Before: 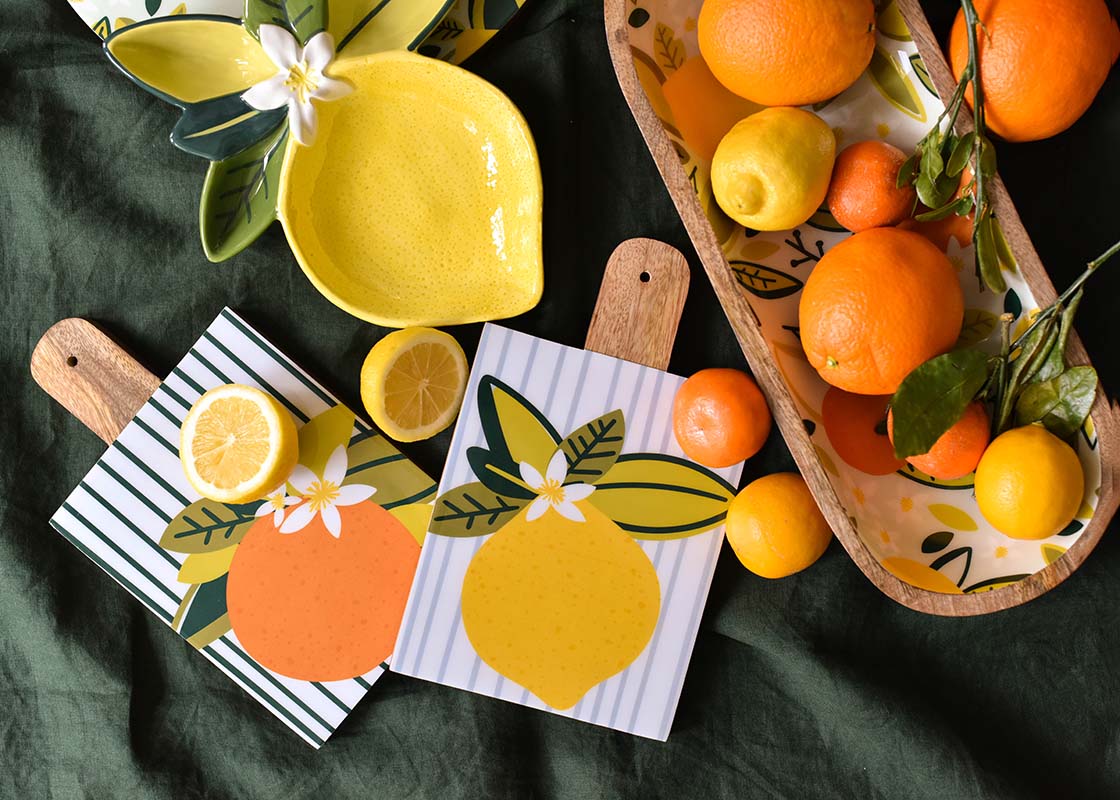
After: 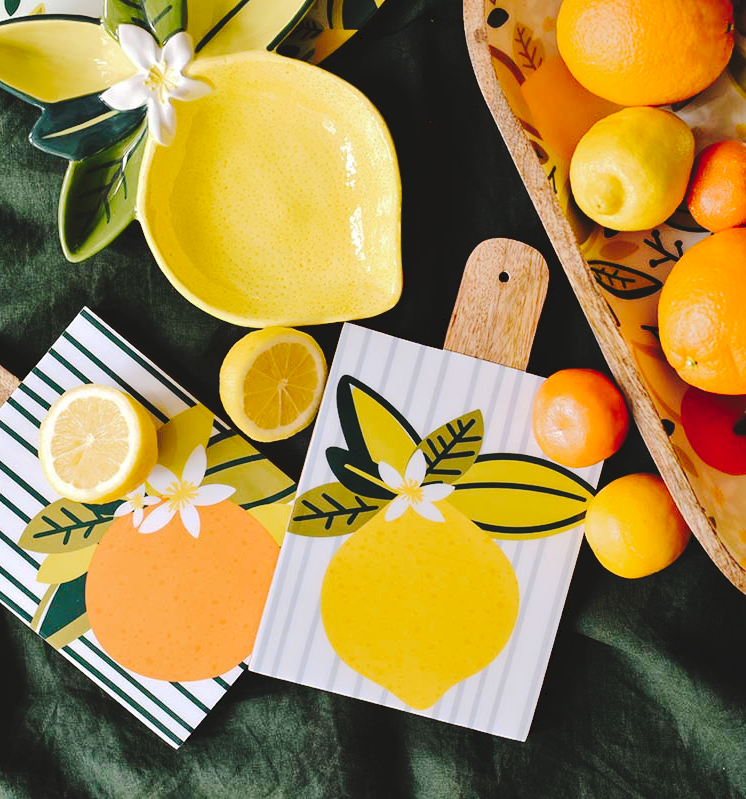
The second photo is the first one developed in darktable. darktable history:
crop and rotate: left 12.673%, right 20.66%
tone curve: curves: ch0 [(0, 0) (0.003, 0.079) (0.011, 0.083) (0.025, 0.088) (0.044, 0.095) (0.069, 0.106) (0.1, 0.115) (0.136, 0.127) (0.177, 0.152) (0.224, 0.198) (0.277, 0.263) (0.335, 0.371) (0.399, 0.483) (0.468, 0.582) (0.543, 0.664) (0.623, 0.726) (0.709, 0.793) (0.801, 0.842) (0.898, 0.896) (1, 1)], preserve colors none
